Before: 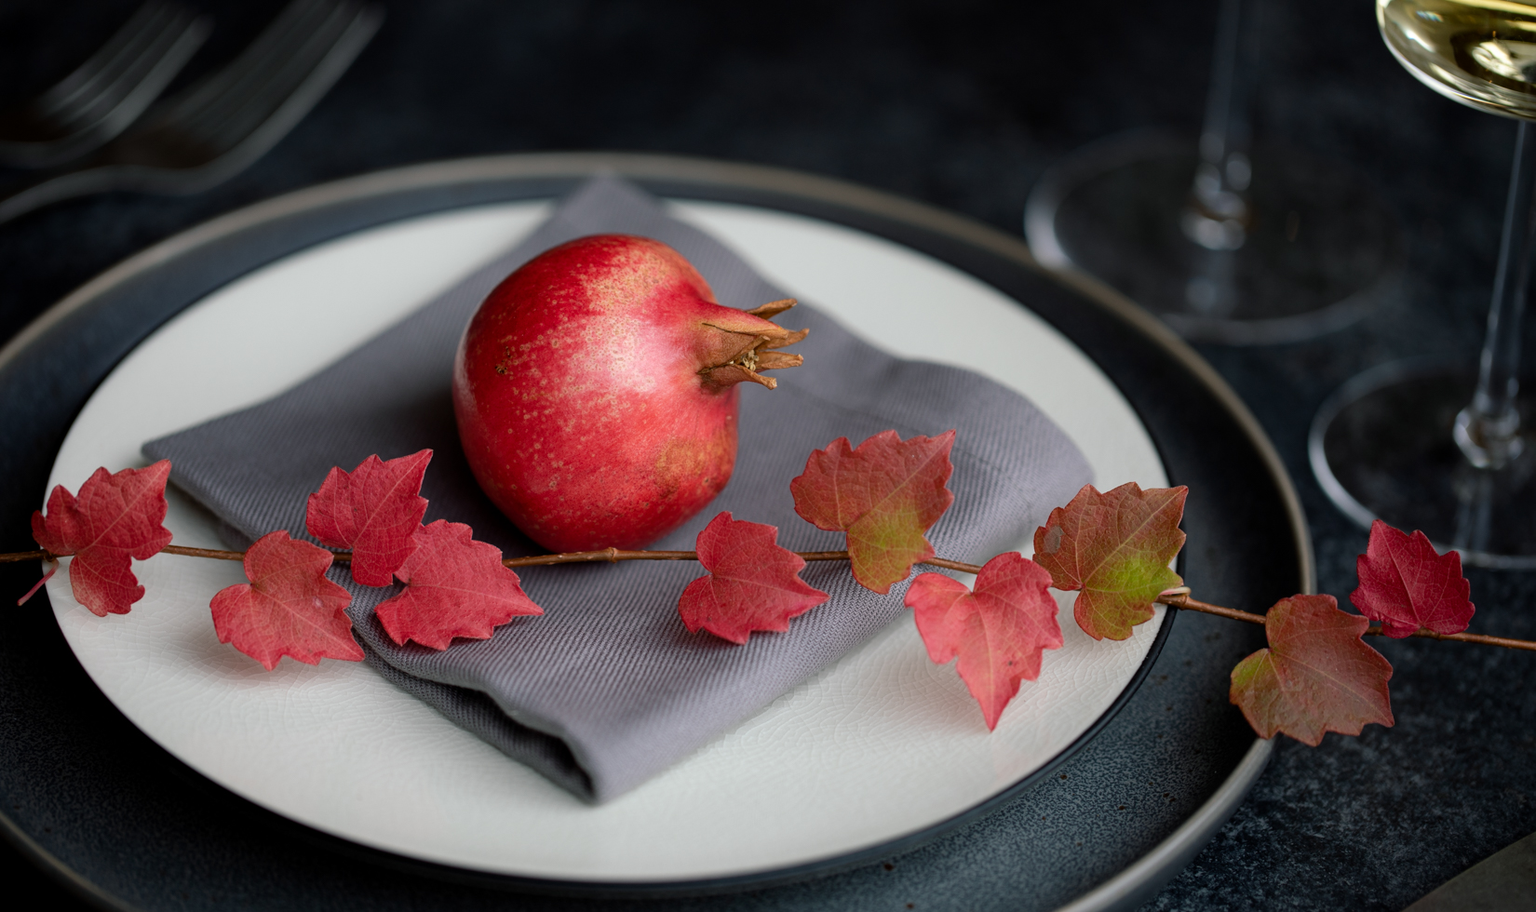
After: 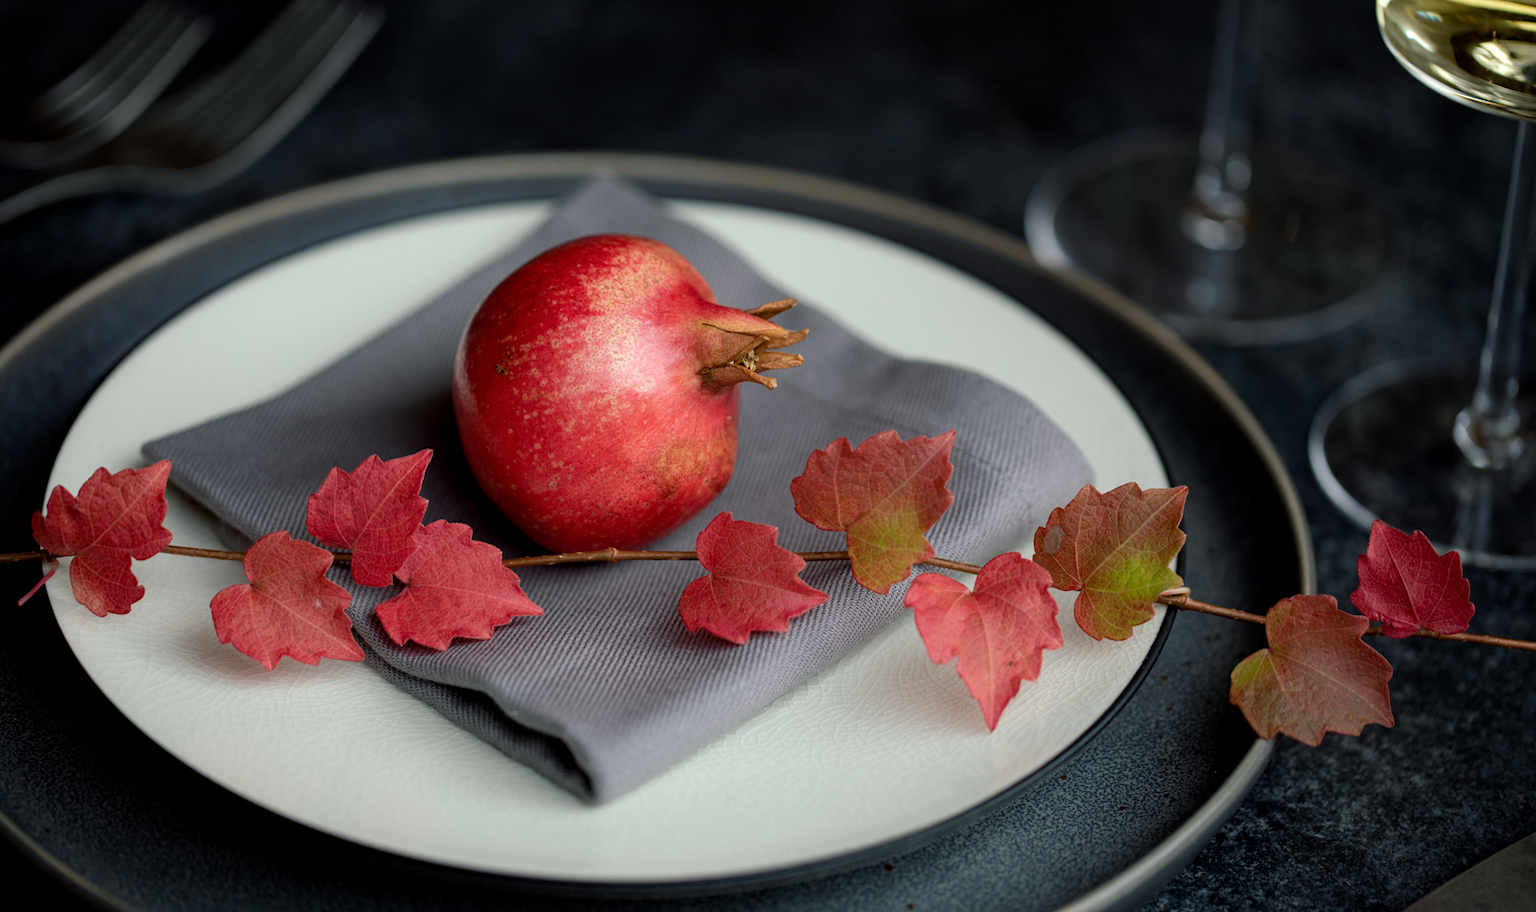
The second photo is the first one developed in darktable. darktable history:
local contrast: highlights 100%, shadows 100%, detail 120%, midtone range 0.2
color correction: highlights a* -2.68, highlights b* 2.57
